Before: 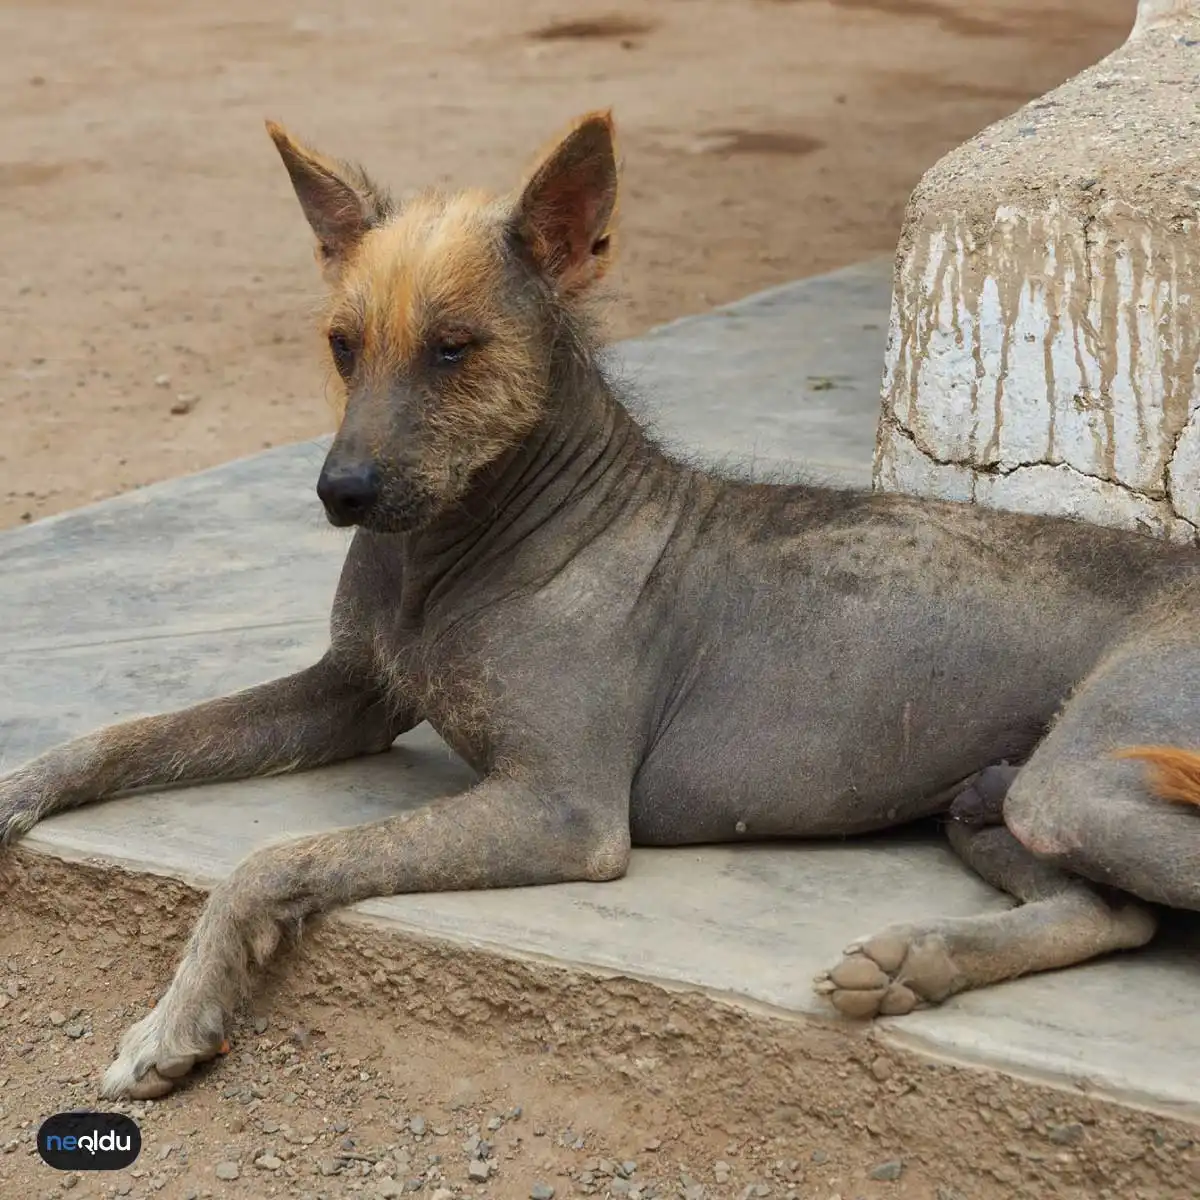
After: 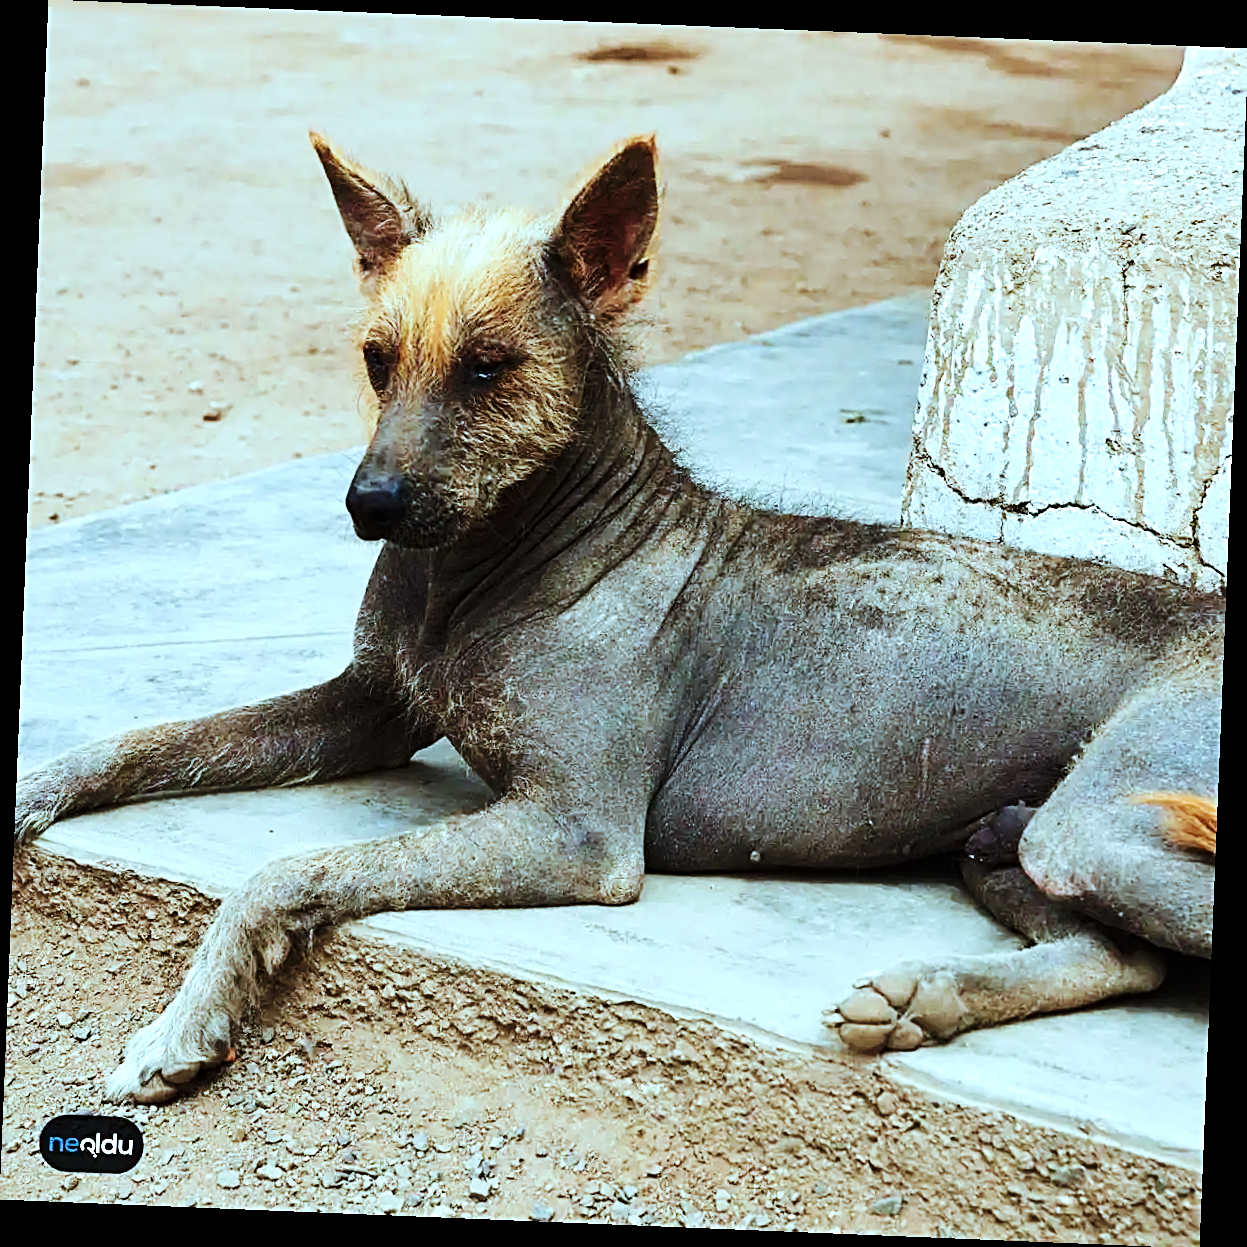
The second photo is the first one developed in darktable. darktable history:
tone equalizer: -8 EV -0.736 EV, -7 EV -0.697 EV, -6 EV -0.577 EV, -5 EV -0.38 EV, -3 EV 0.398 EV, -2 EV 0.6 EV, -1 EV 0.683 EV, +0 EV 0.742 EV, edges refinement/feathering 500, mask exposure compensation -1.57 EV, preserve details no
color correction: highlights a* -11.35, highlights b* -15.86
sharpen: radius 2.689, amount 0.673
crop and rotate: angle -2.34°
velvia: on, module defaults
base curve: curves: ch0 [(0, 0) (0.036, 0.025) (0.121, 0.166) (0.206, 0.329) (0.605, 0.79) (1, 1)], preserve colors none
exposure: exposure -0.047 EV, compensate highlight preservation false
